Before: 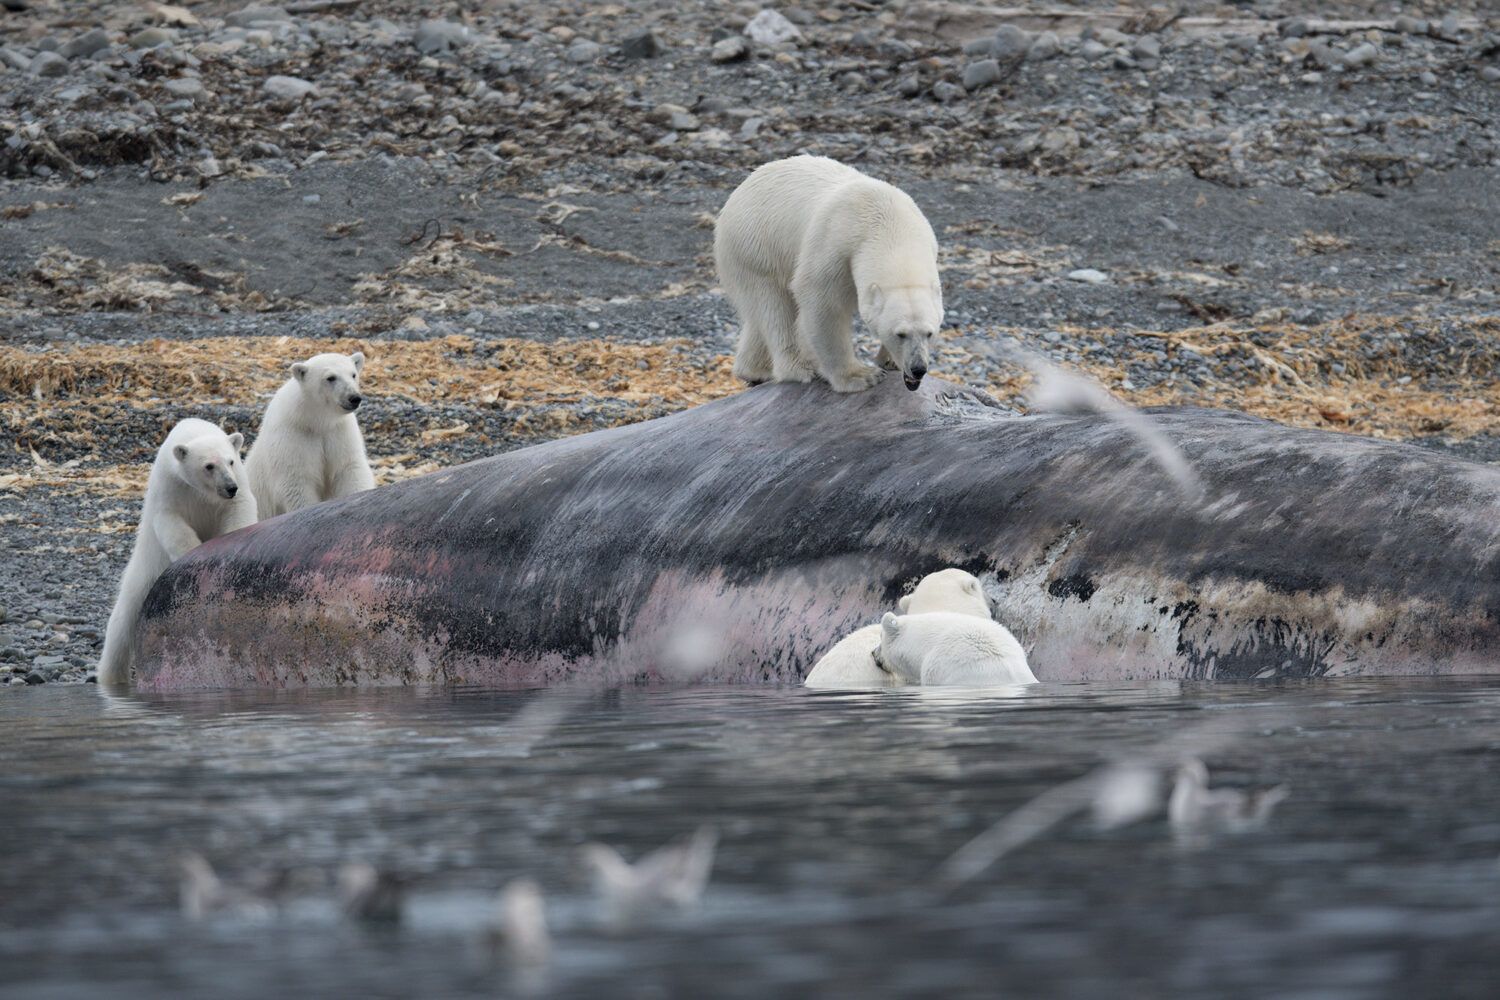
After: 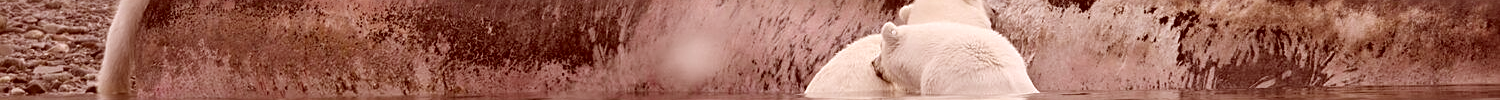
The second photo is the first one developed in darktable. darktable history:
levels: levels [0, 0.492, 0.984]
sharpen: on, module defaults
crop and rotate: top 59.084%, bottom 30.916%
rotate and perspective: automatic cropping off
color correction: highlights a* 9.03, highlights b* 8.71, shadows a* 40, shadows b* 40, saturation 0.8
